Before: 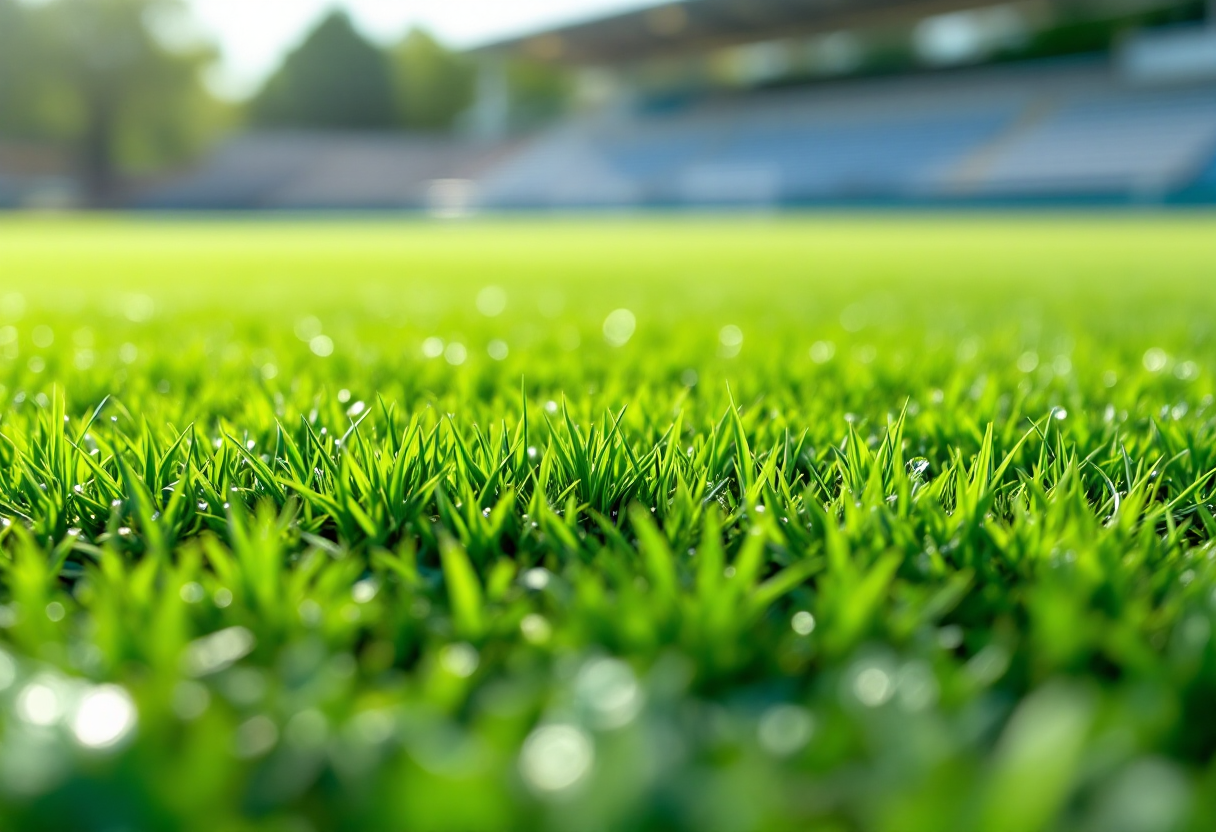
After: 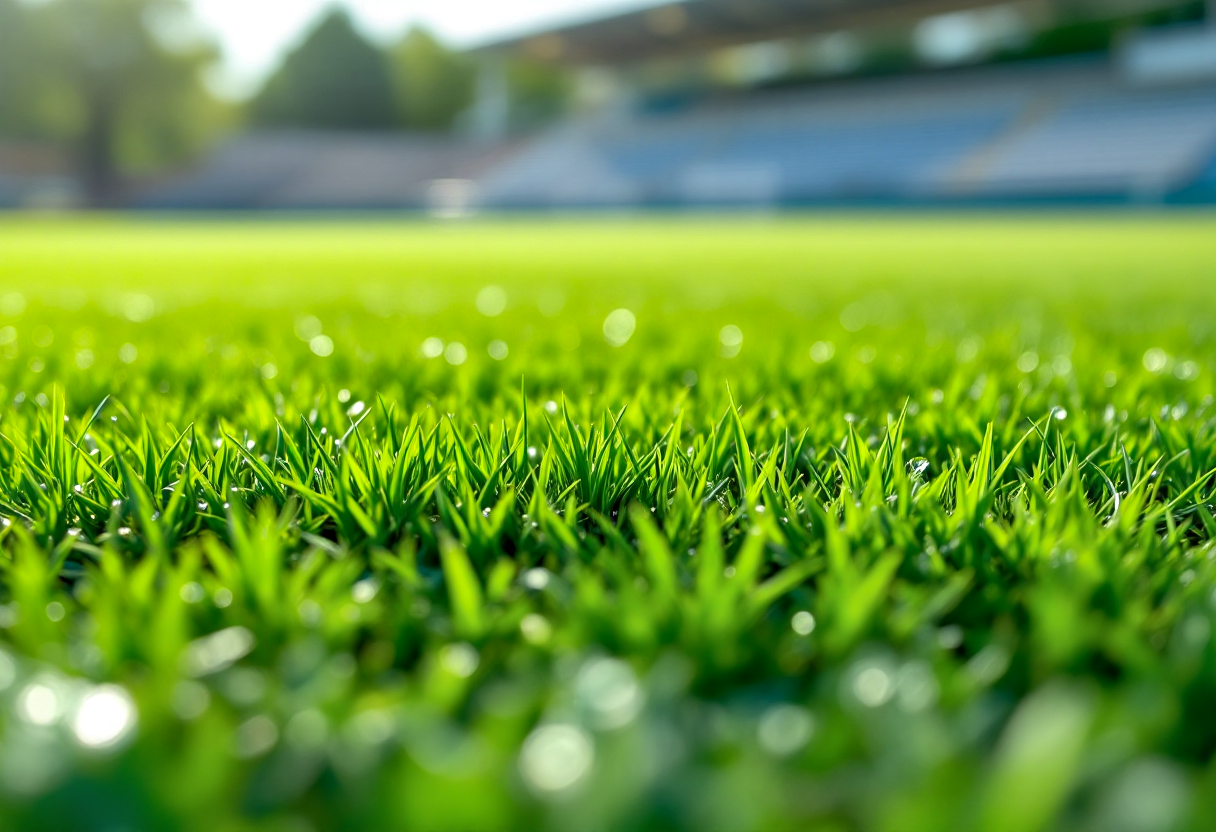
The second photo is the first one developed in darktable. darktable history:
local contrast: mode bilateral grid, contrast 20, coarseness 50, detail 130%, midtone range 0.2
shadows and highlights: on, module defaults
